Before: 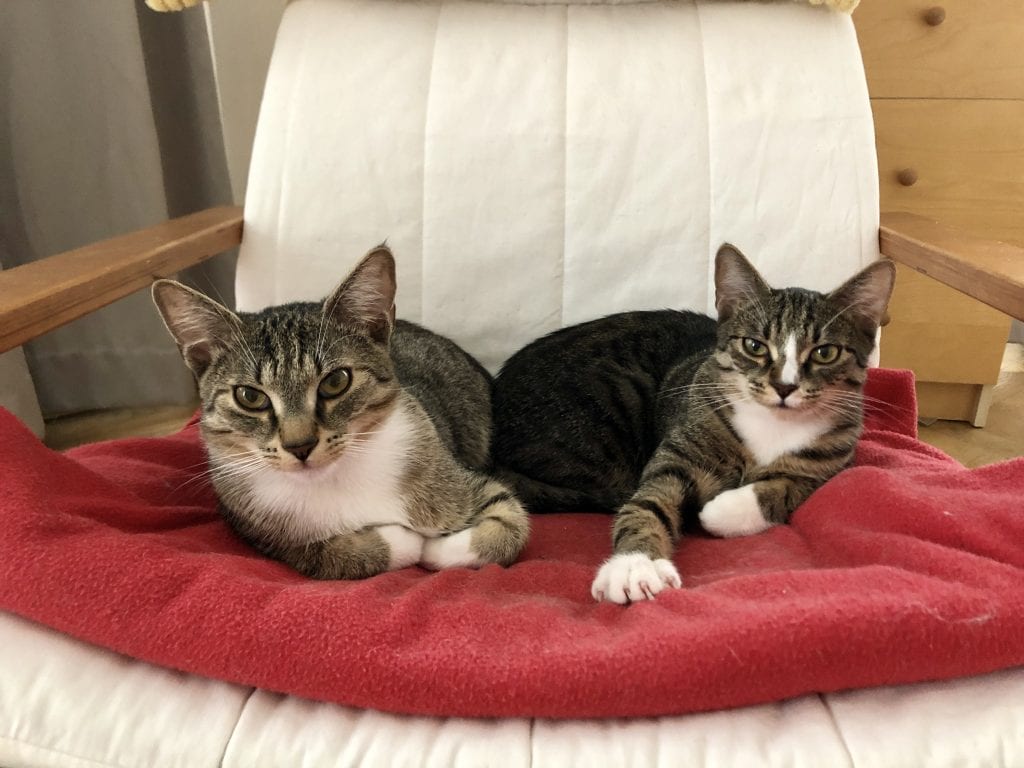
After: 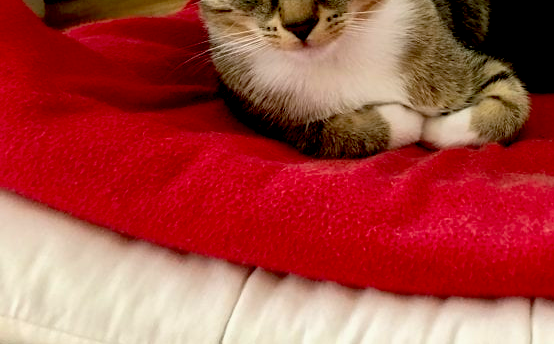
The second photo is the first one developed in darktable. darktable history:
exposure: black level correction 0.029, exposure -0.082 EV, compensate highlight preservation false
crop and rotate: top 54.947%, right 45.818%, bottom 0.132%
color correction: highlights b* 0.018, saturation 1.34
